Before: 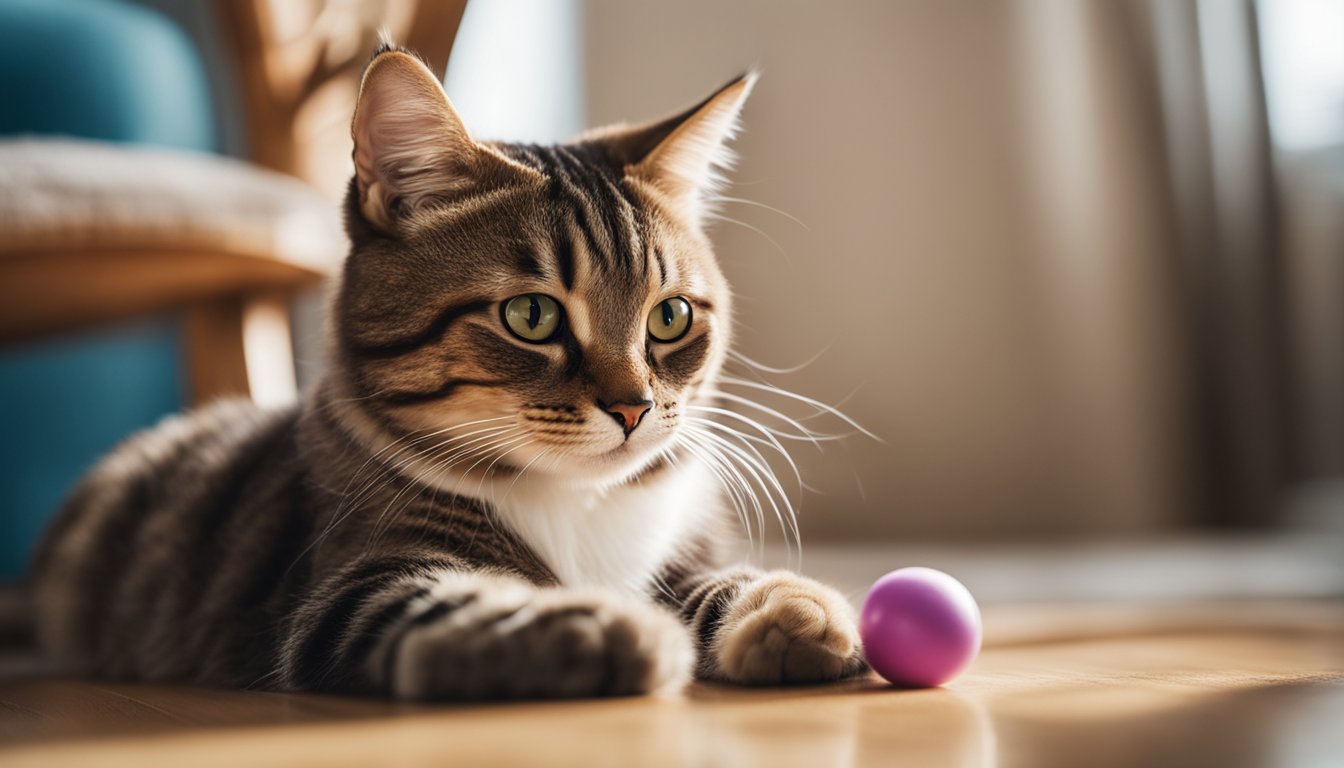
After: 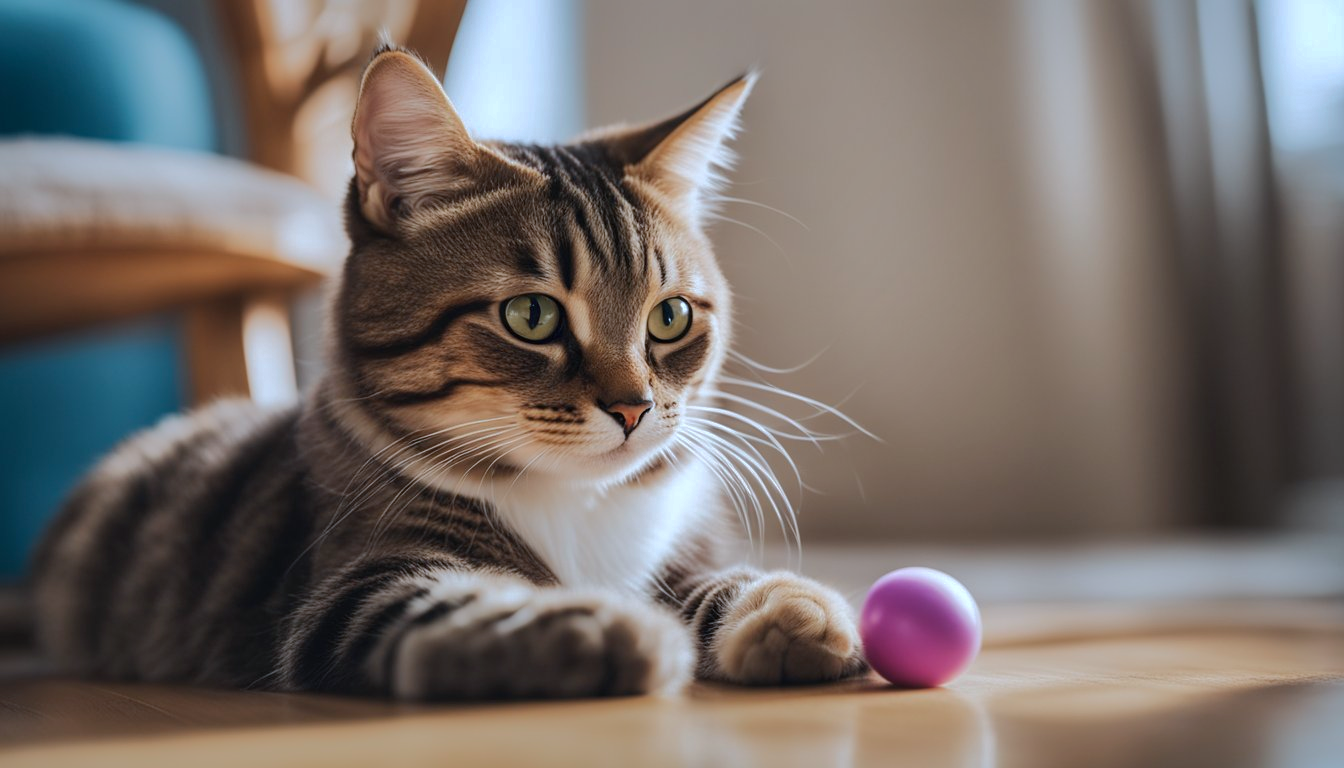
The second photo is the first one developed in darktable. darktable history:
color calibration: gray › normalize channels true, x 0.37, y 0.382, temperature 4305.51 K, gamut compression 0.008
shadows and highlights: shadows 25.46, highlights -69.56
